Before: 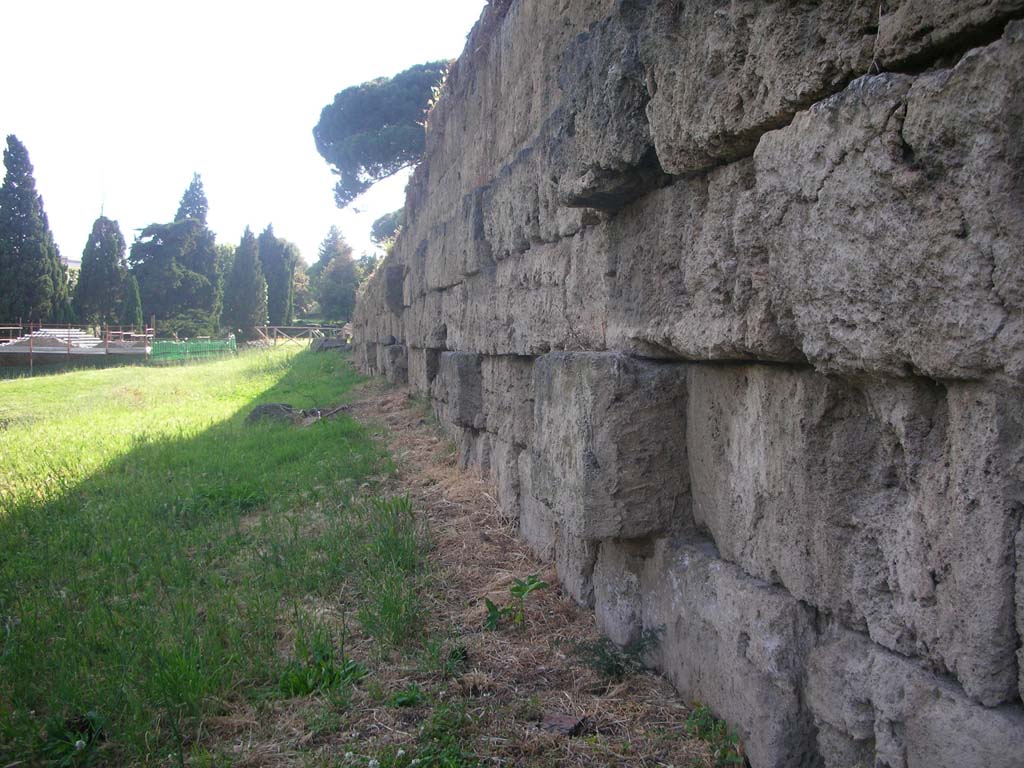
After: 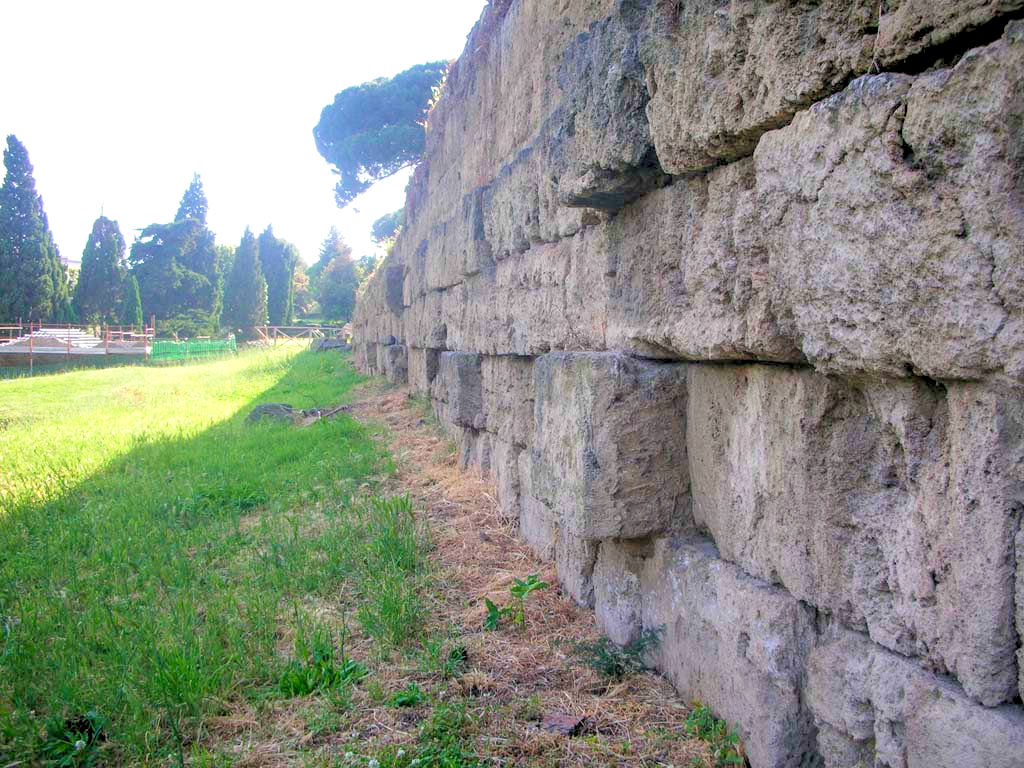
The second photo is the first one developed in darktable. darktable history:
local contrast: highlights 28%, detail 130%
velvia: on, module defaults
contrast brightness saturation: saturation 0.121
levels: white 99.9%, levels [0.072, 0.414, 0.976]
